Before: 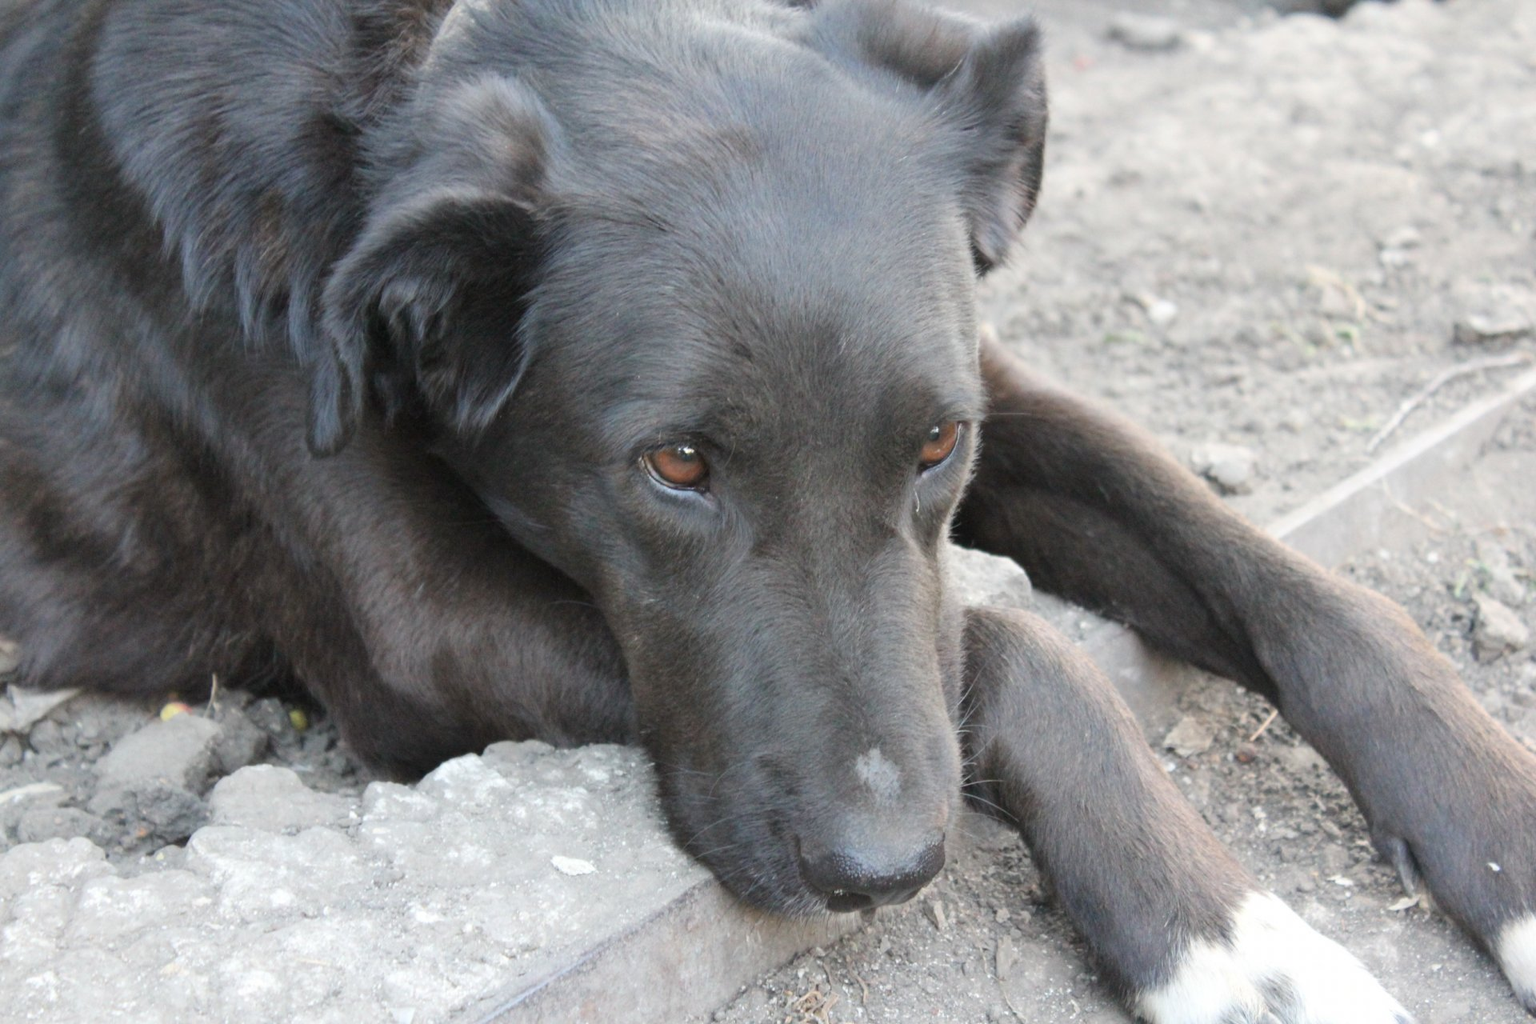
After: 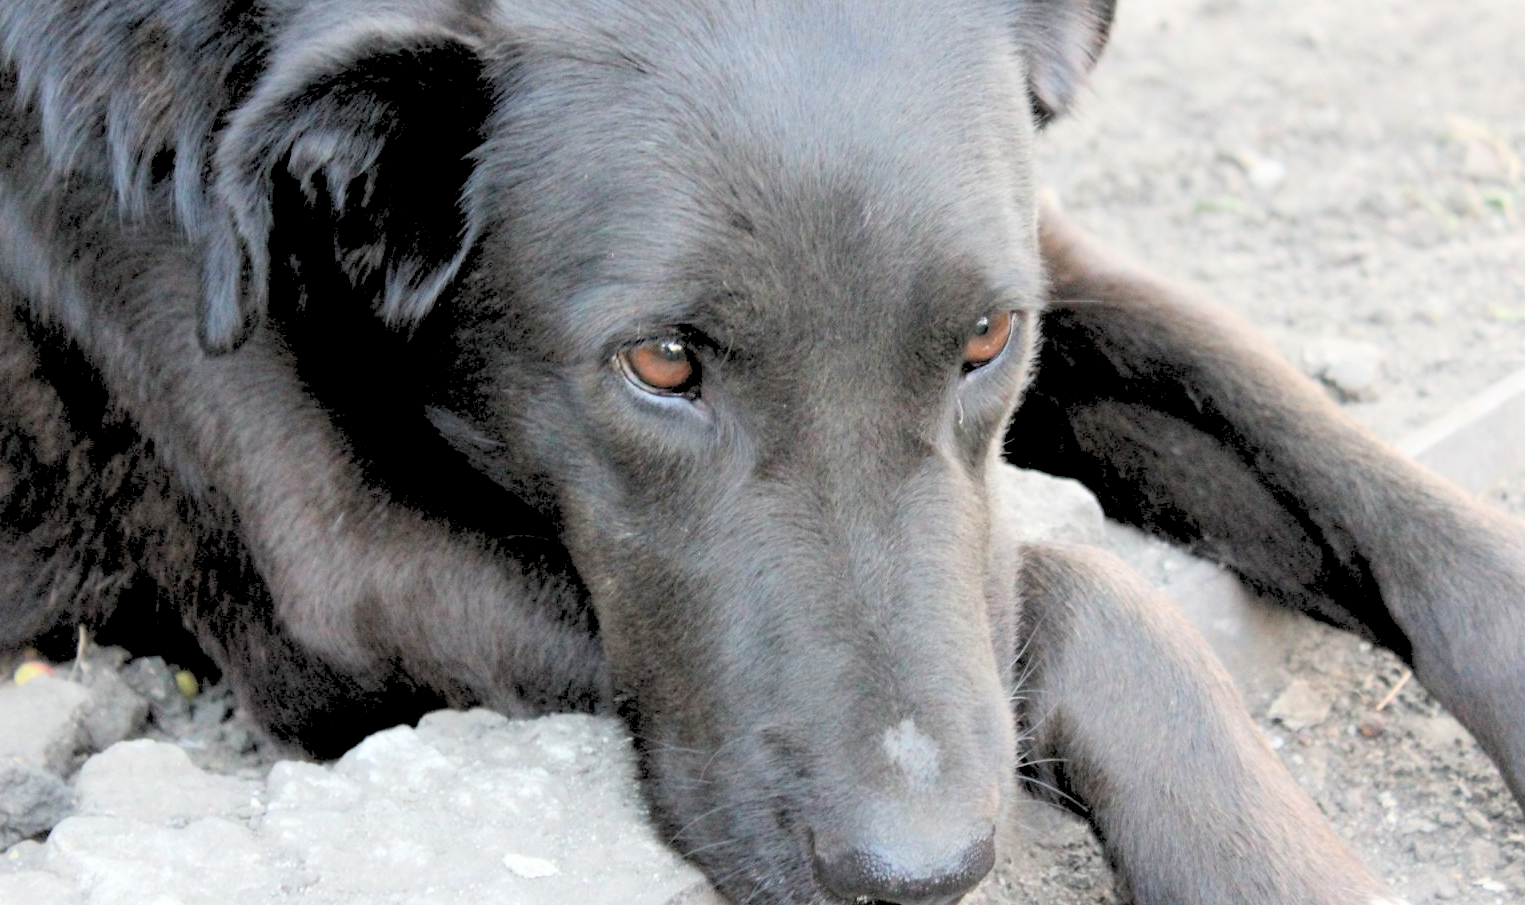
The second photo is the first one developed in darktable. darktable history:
contrast brightness saturation: contrast 0.14
crop: left 9.712%, top 16.928%, right 10.845%, bottom 12.332%
rgb levels: levels [[0.027, 0.429, 0.996], [0, 0.5, 1], [0, 0.5, 1]]
